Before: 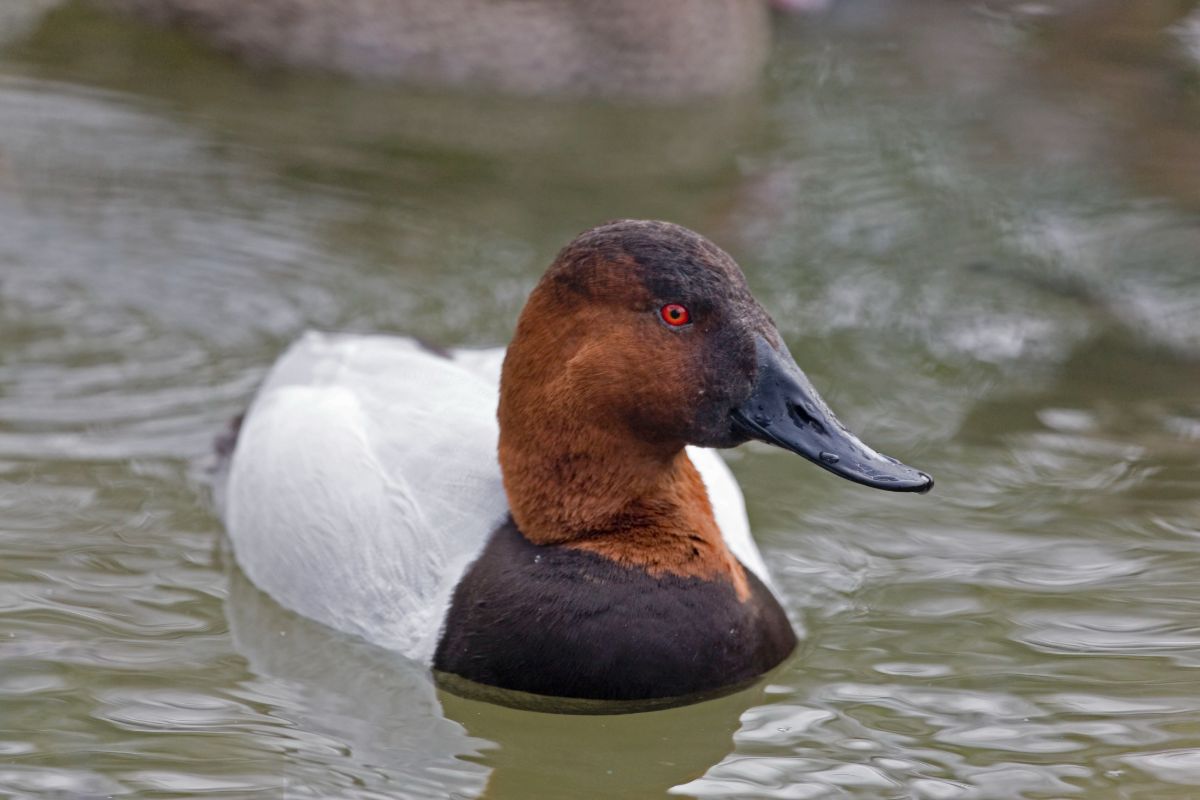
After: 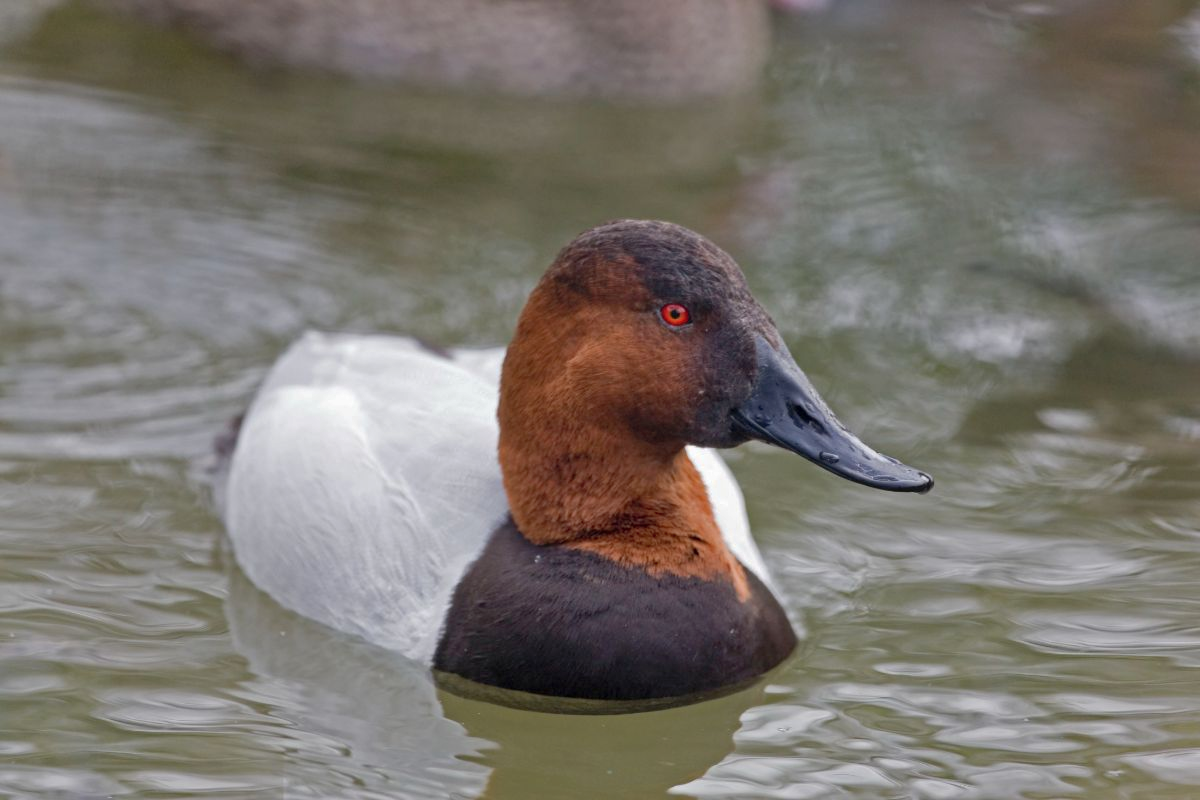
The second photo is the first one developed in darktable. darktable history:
shadows and highlights: highlights color adjustment 56.52%
